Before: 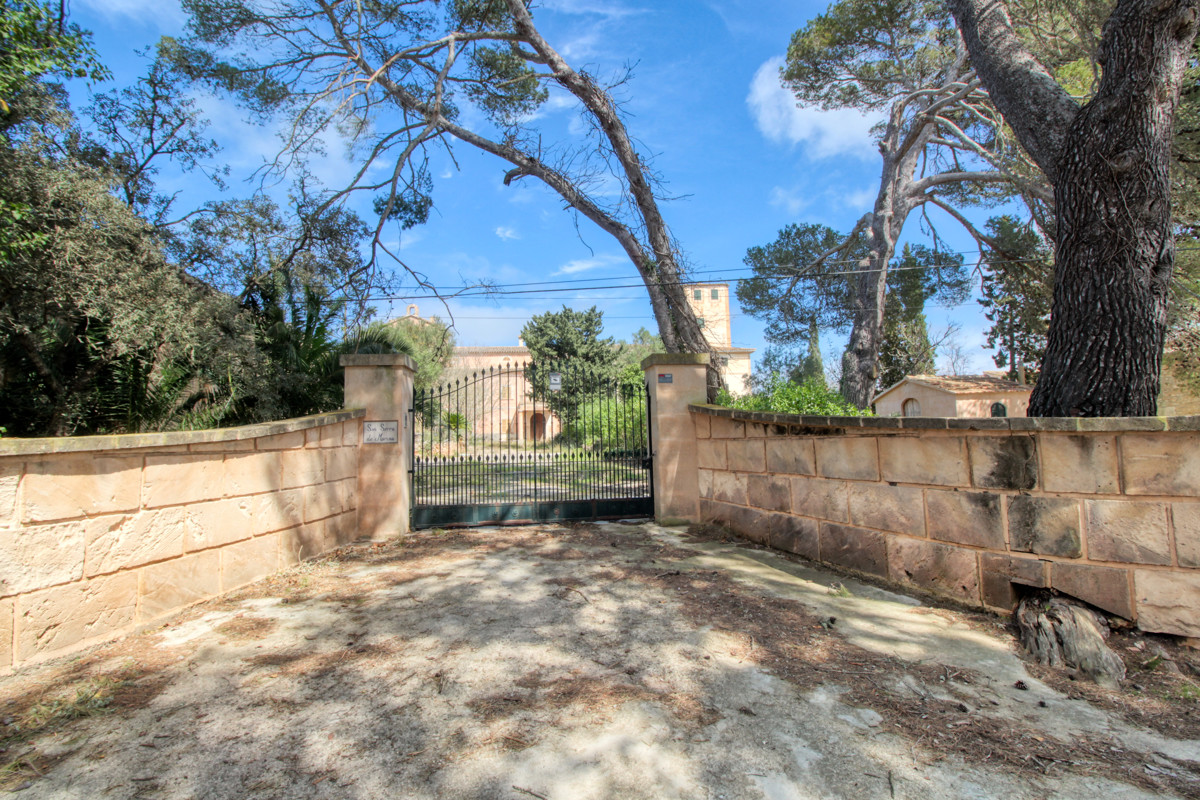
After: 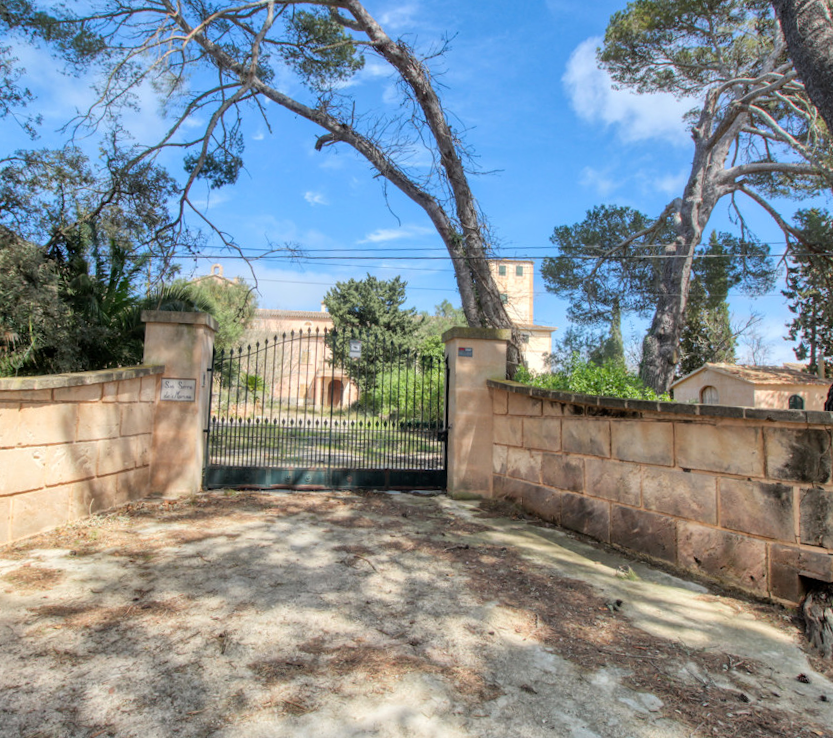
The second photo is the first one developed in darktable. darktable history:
crop and rotate: angle -3.22°, left 14.016%, top 0.032%, right 10.747%, bottom 0.061%
